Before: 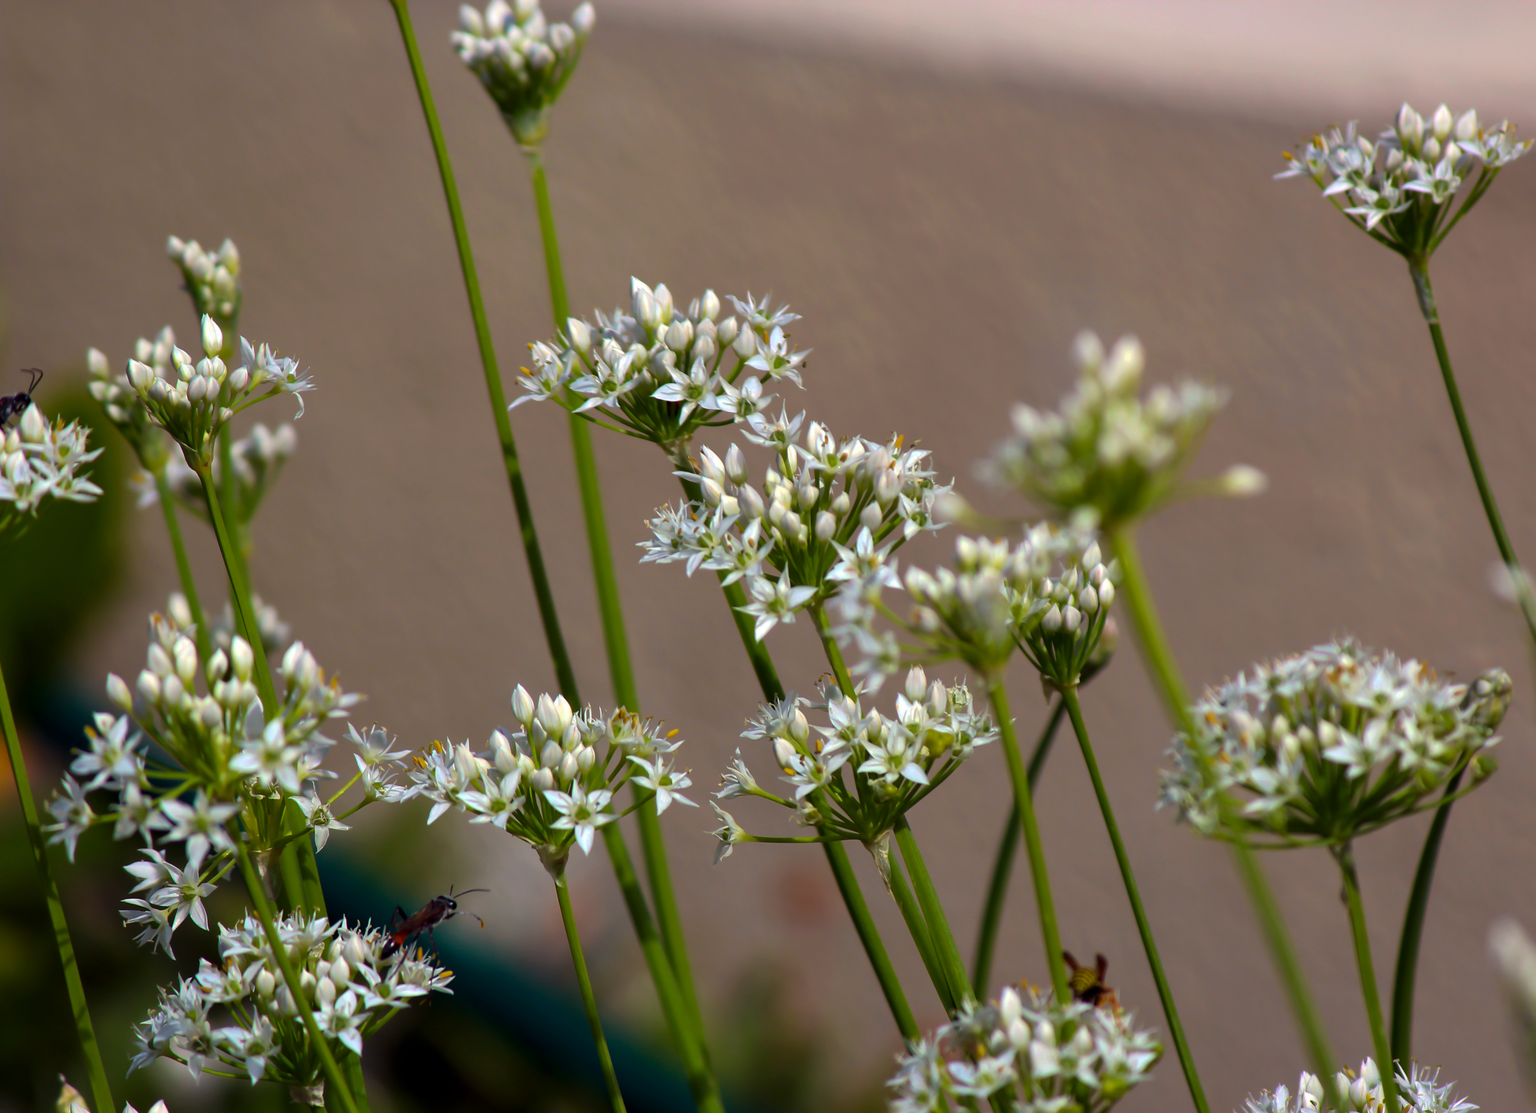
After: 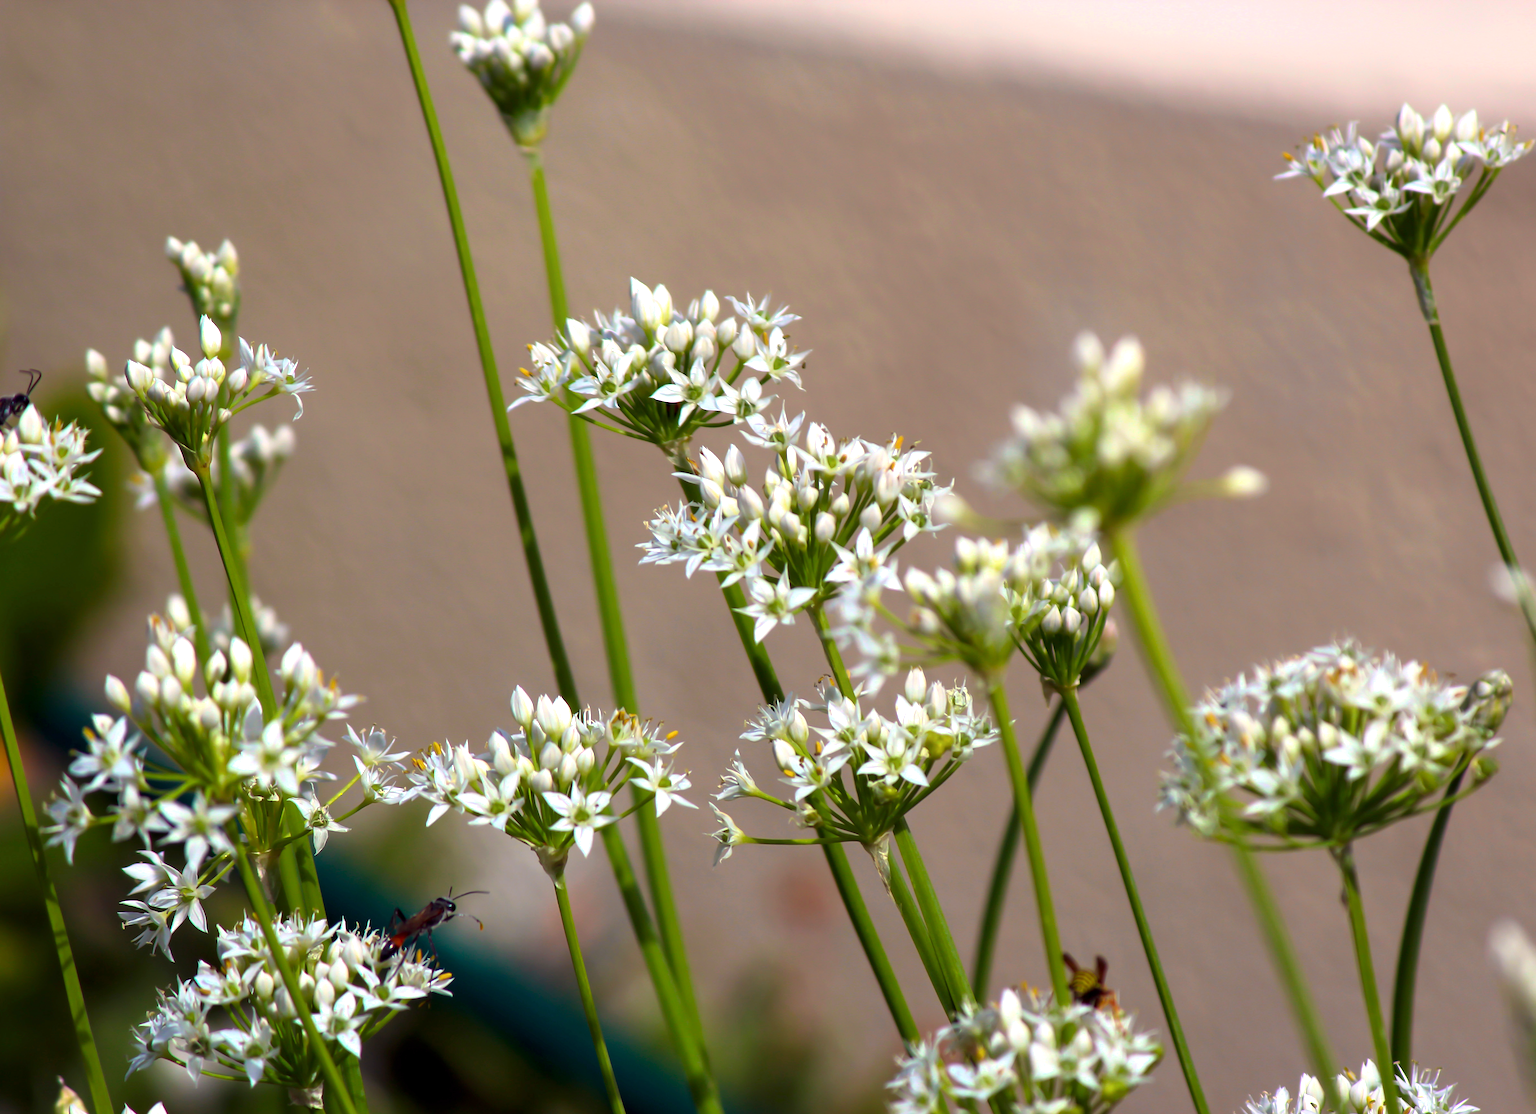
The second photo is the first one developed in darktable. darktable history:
shadows and highlights: shadows -1.9, highlights 41.69
exposure: exposure 0.665 EV, compensate highlight preservation false
crop and rotate: left 0.145%, bottom 0.01%
